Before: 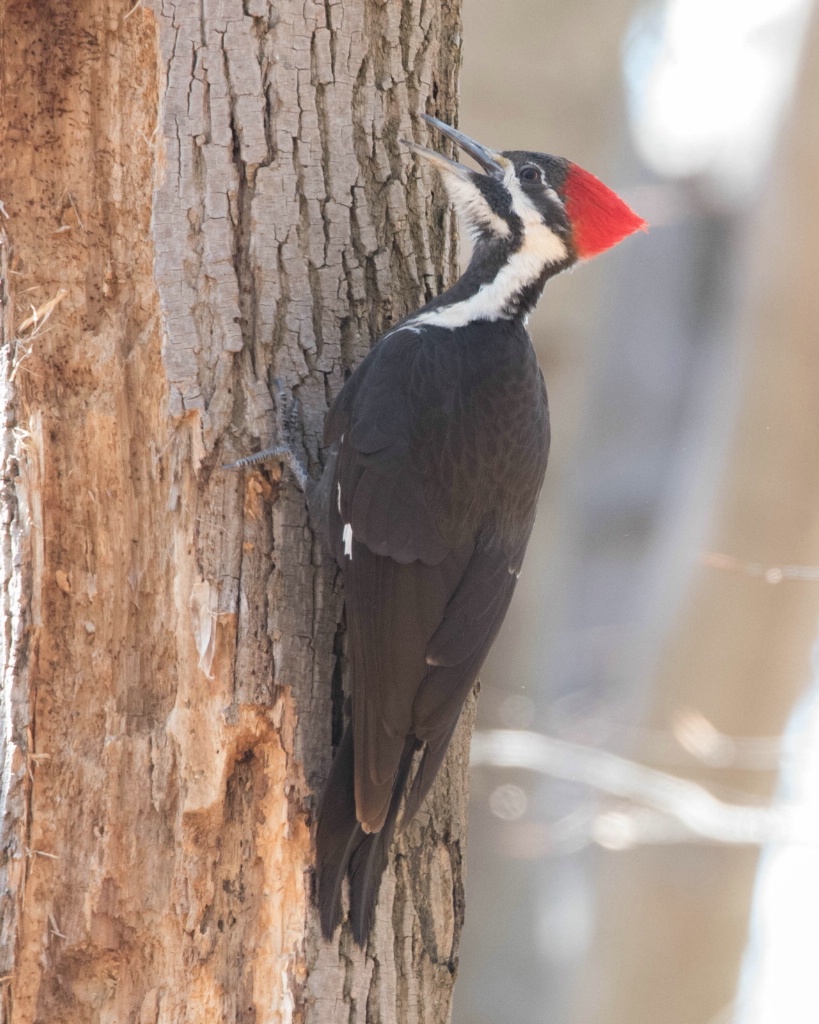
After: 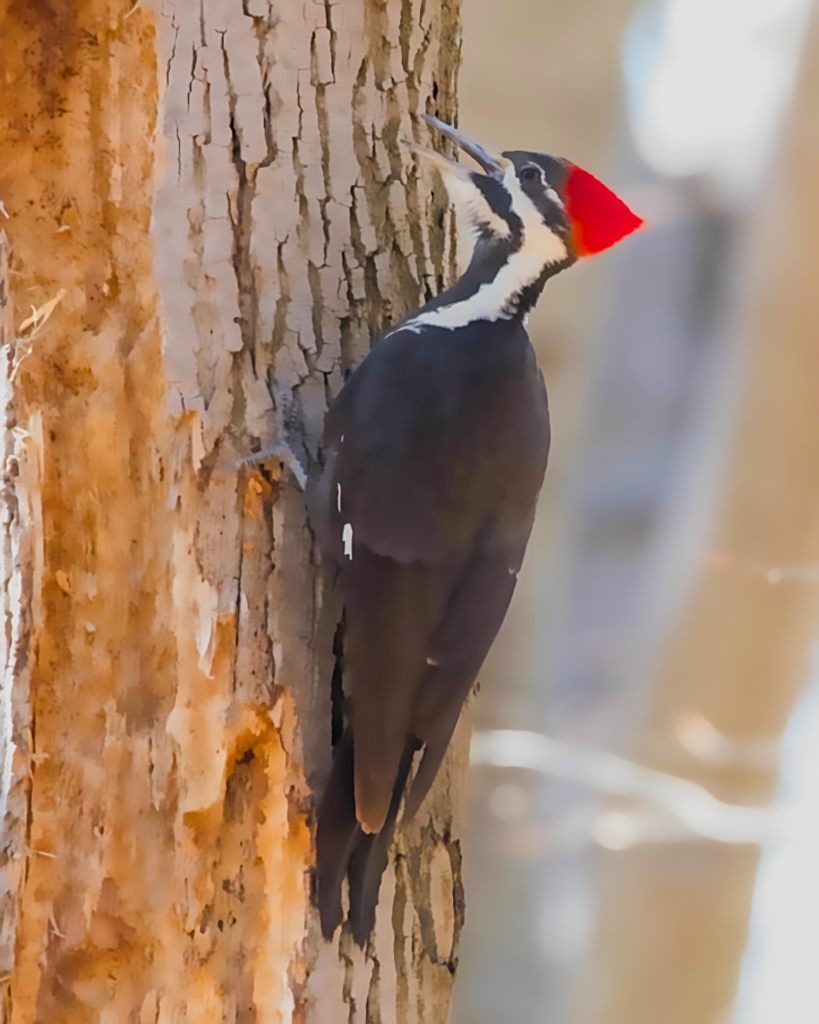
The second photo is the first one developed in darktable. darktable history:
astrophoto denoise: patch size 1, strength 100%, luma 100%
sharpen: on, module defaults
local contrast: on, module defaults
filmic rgb: hardness 4.17
color balance rgb: linear chroma grading › global chroma 23.15%, perceptual saturation grading › global saturation 28.7%, perceptual saturation grading › mid-tones 12.04%, perceptual saturation grading › shadows 10.19%, global vibrance 22.22%
